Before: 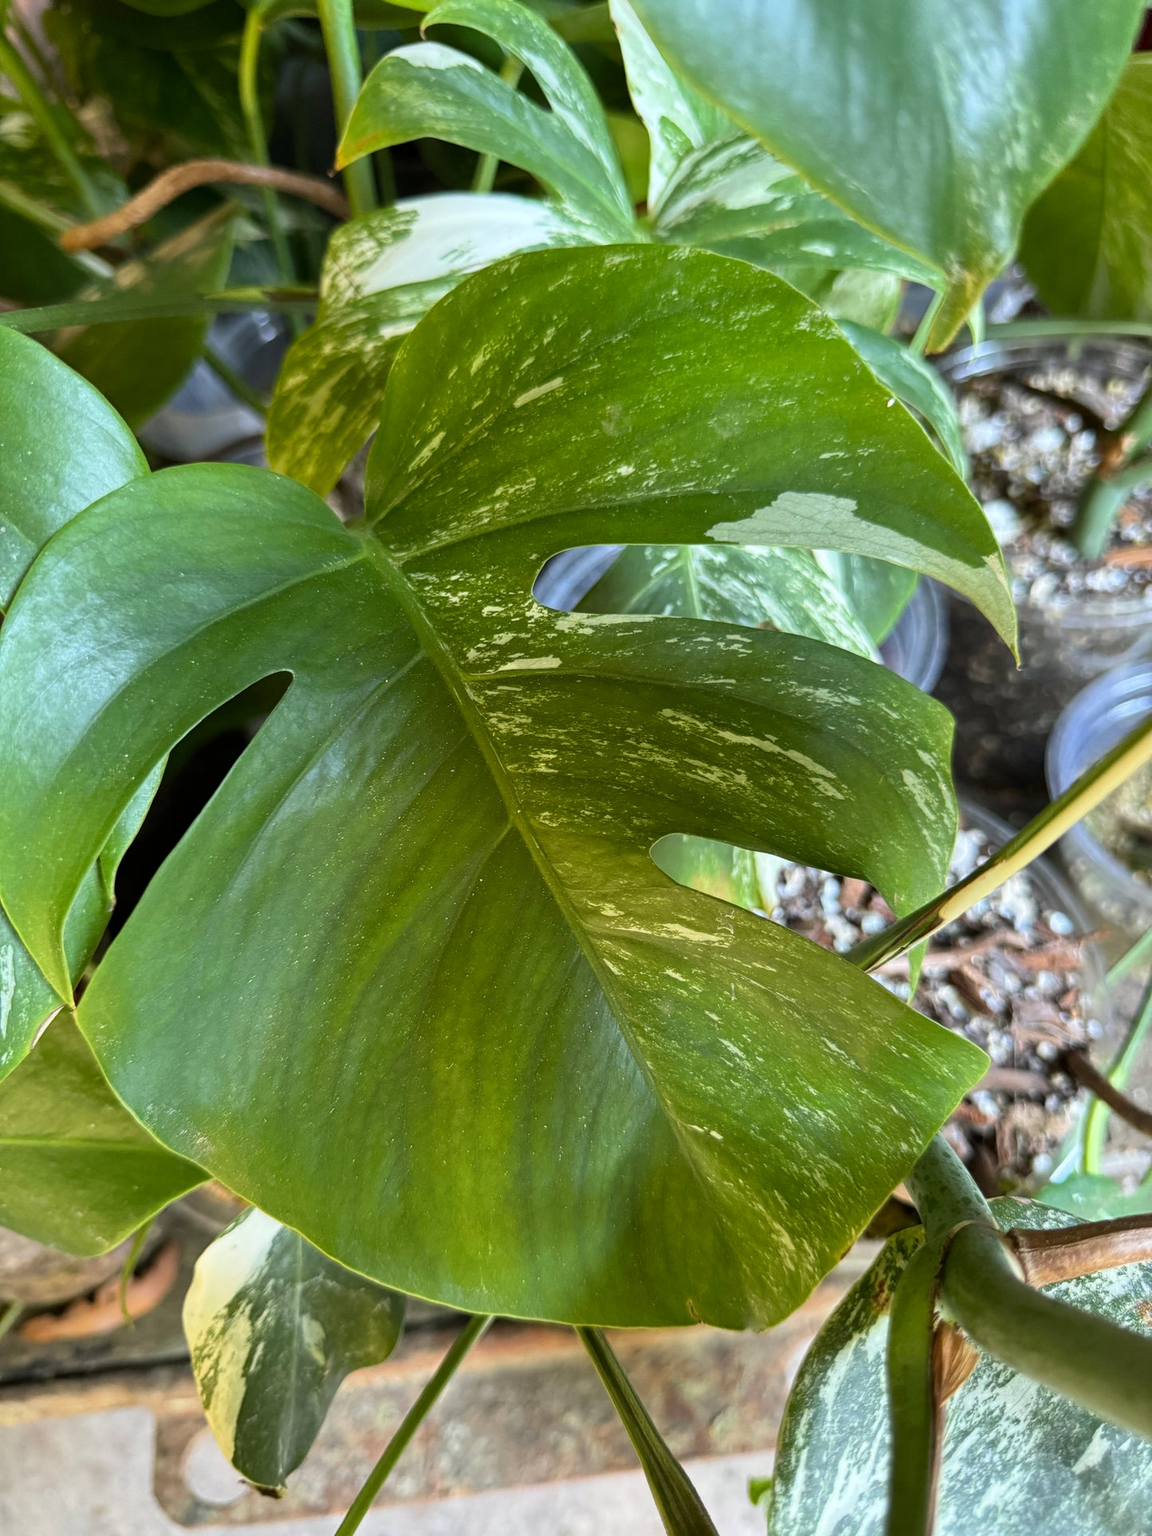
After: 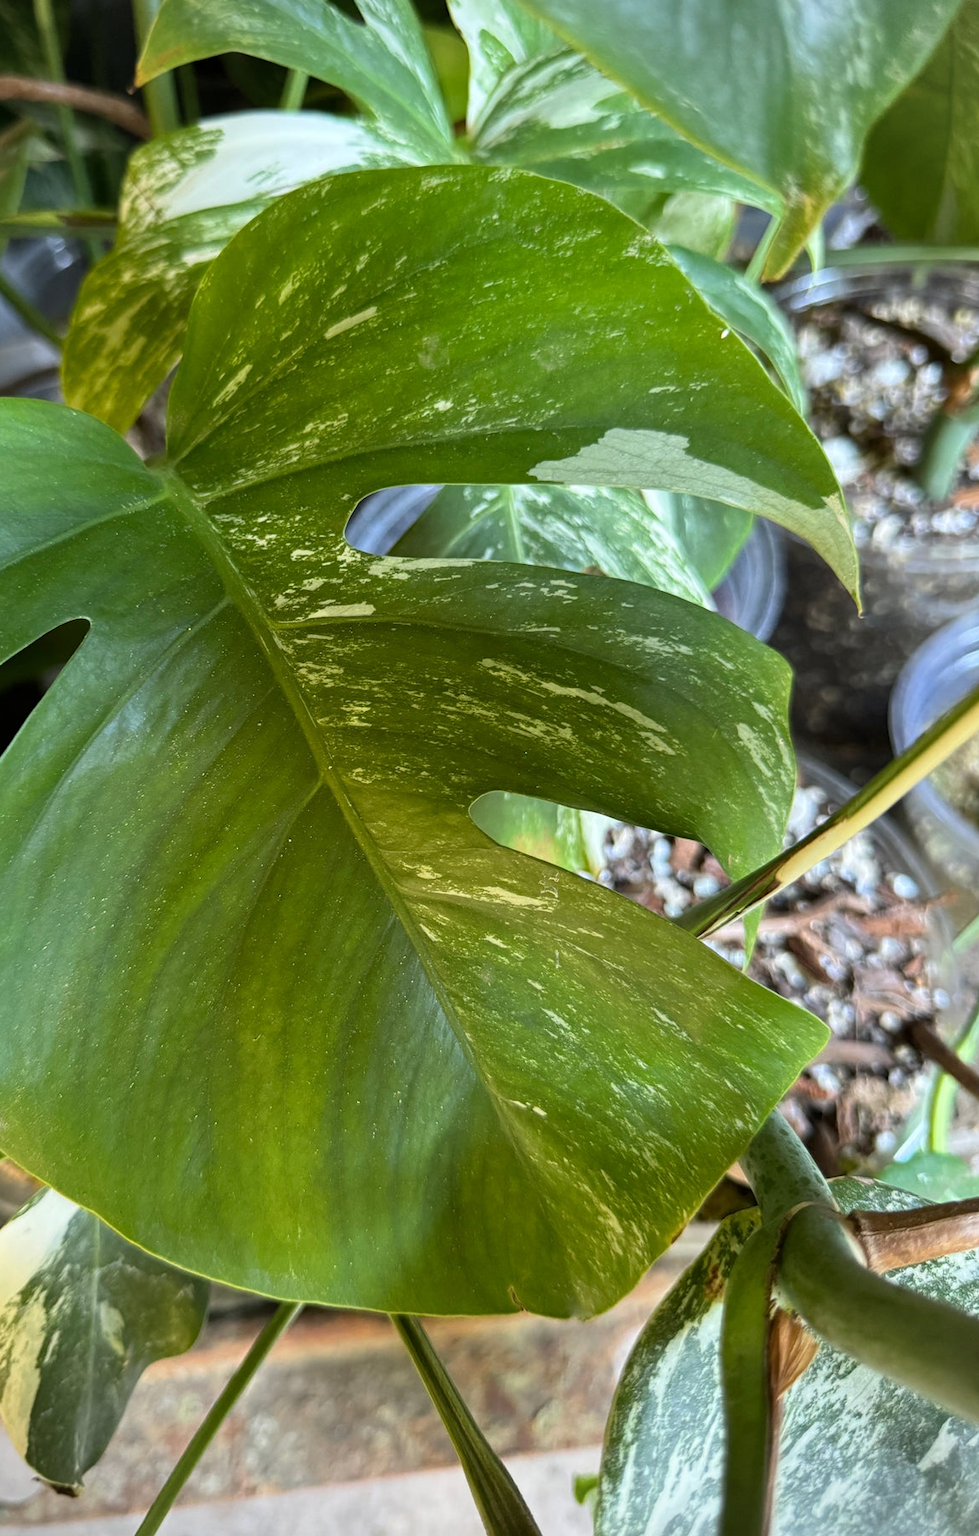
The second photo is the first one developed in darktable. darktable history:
crop and rotate: left 18.101%, top 5.761%, right 1.716%
vignetting: fall-off start 91.26%
